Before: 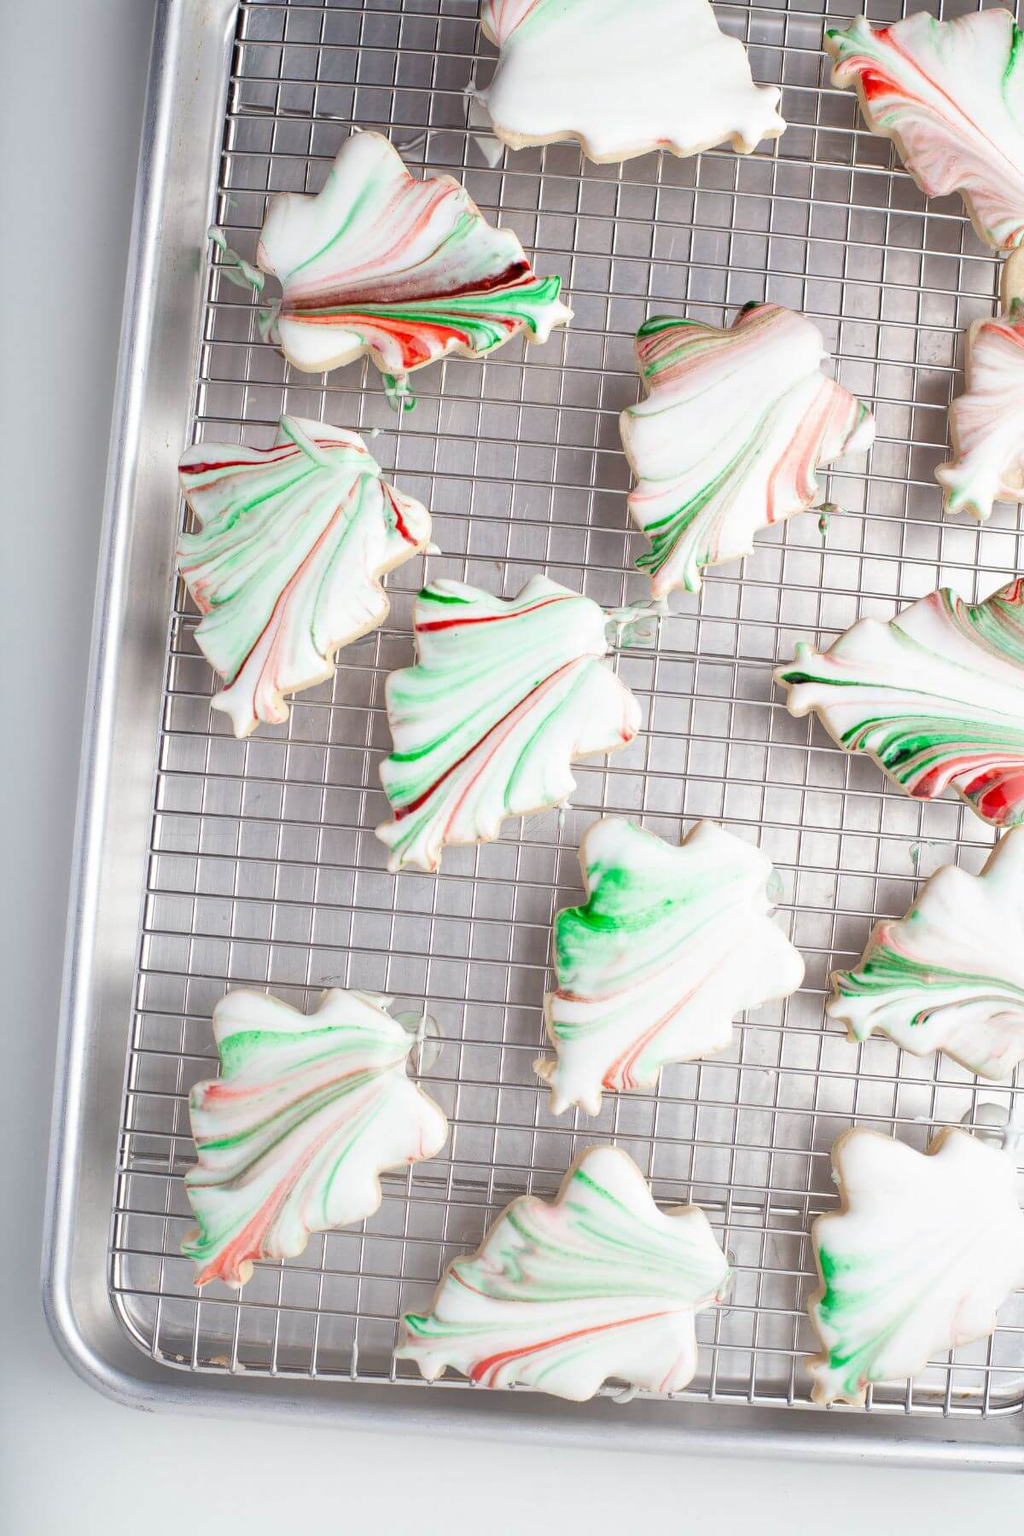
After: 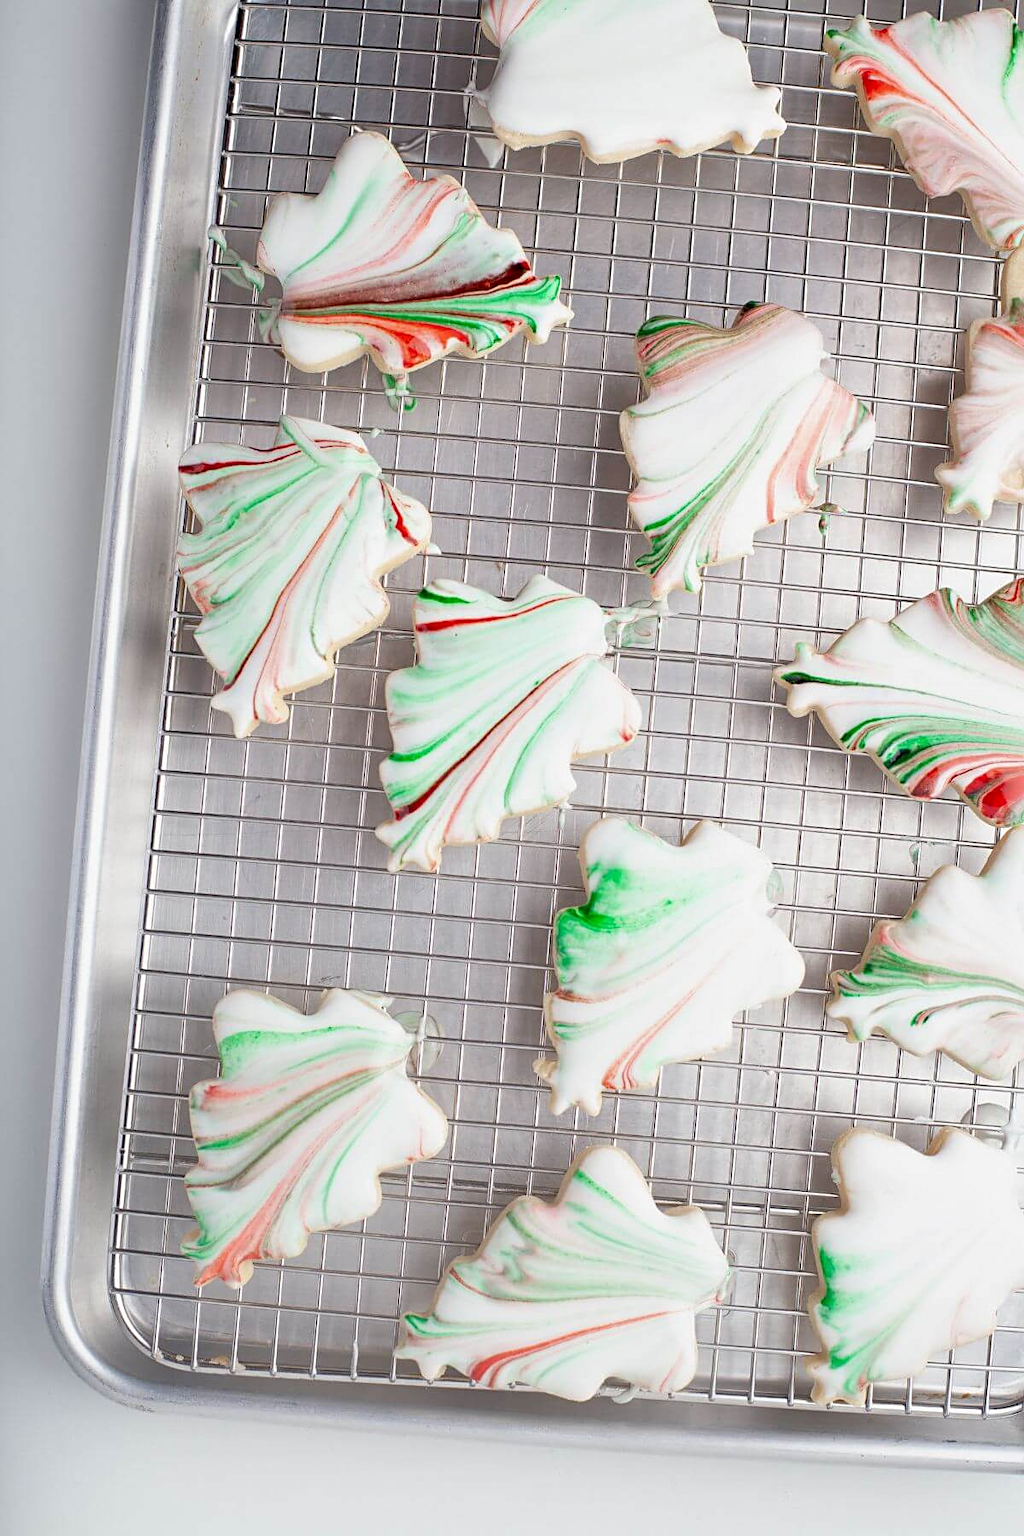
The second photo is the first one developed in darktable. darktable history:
sharpen: radius 2.493, amount 0.328
exposure: black level correction 0.002, exposure -0.099 EV, compensate highlight preservation false
